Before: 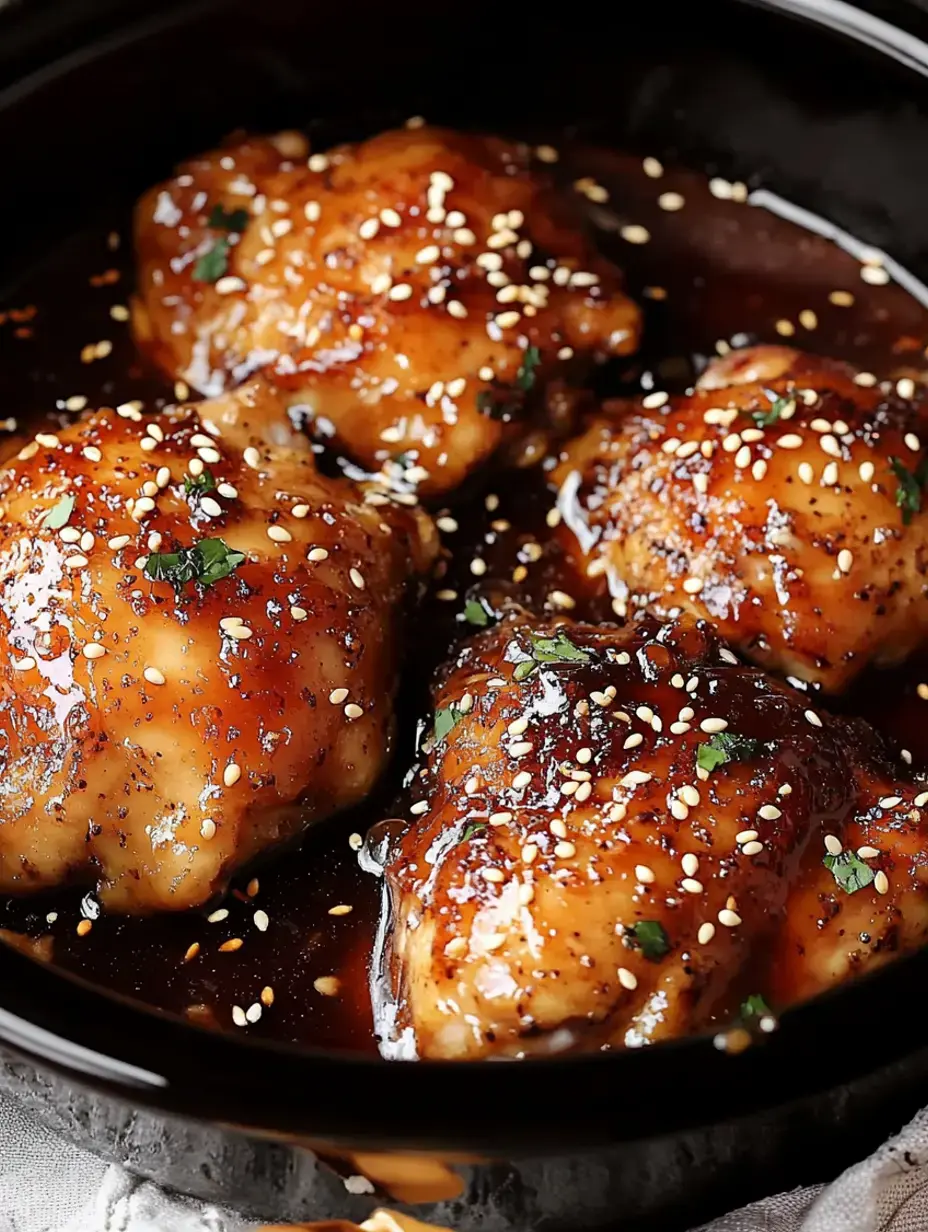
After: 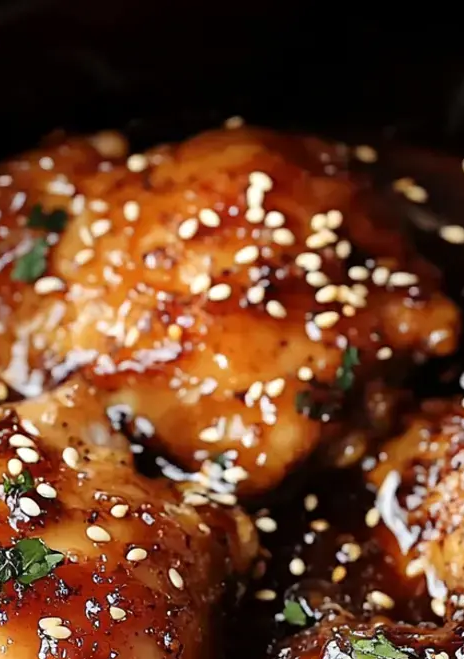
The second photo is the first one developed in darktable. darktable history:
tone equalizer: on, module defaults
crop: left 19.556%, right 30.401%, bottom 46.458%
